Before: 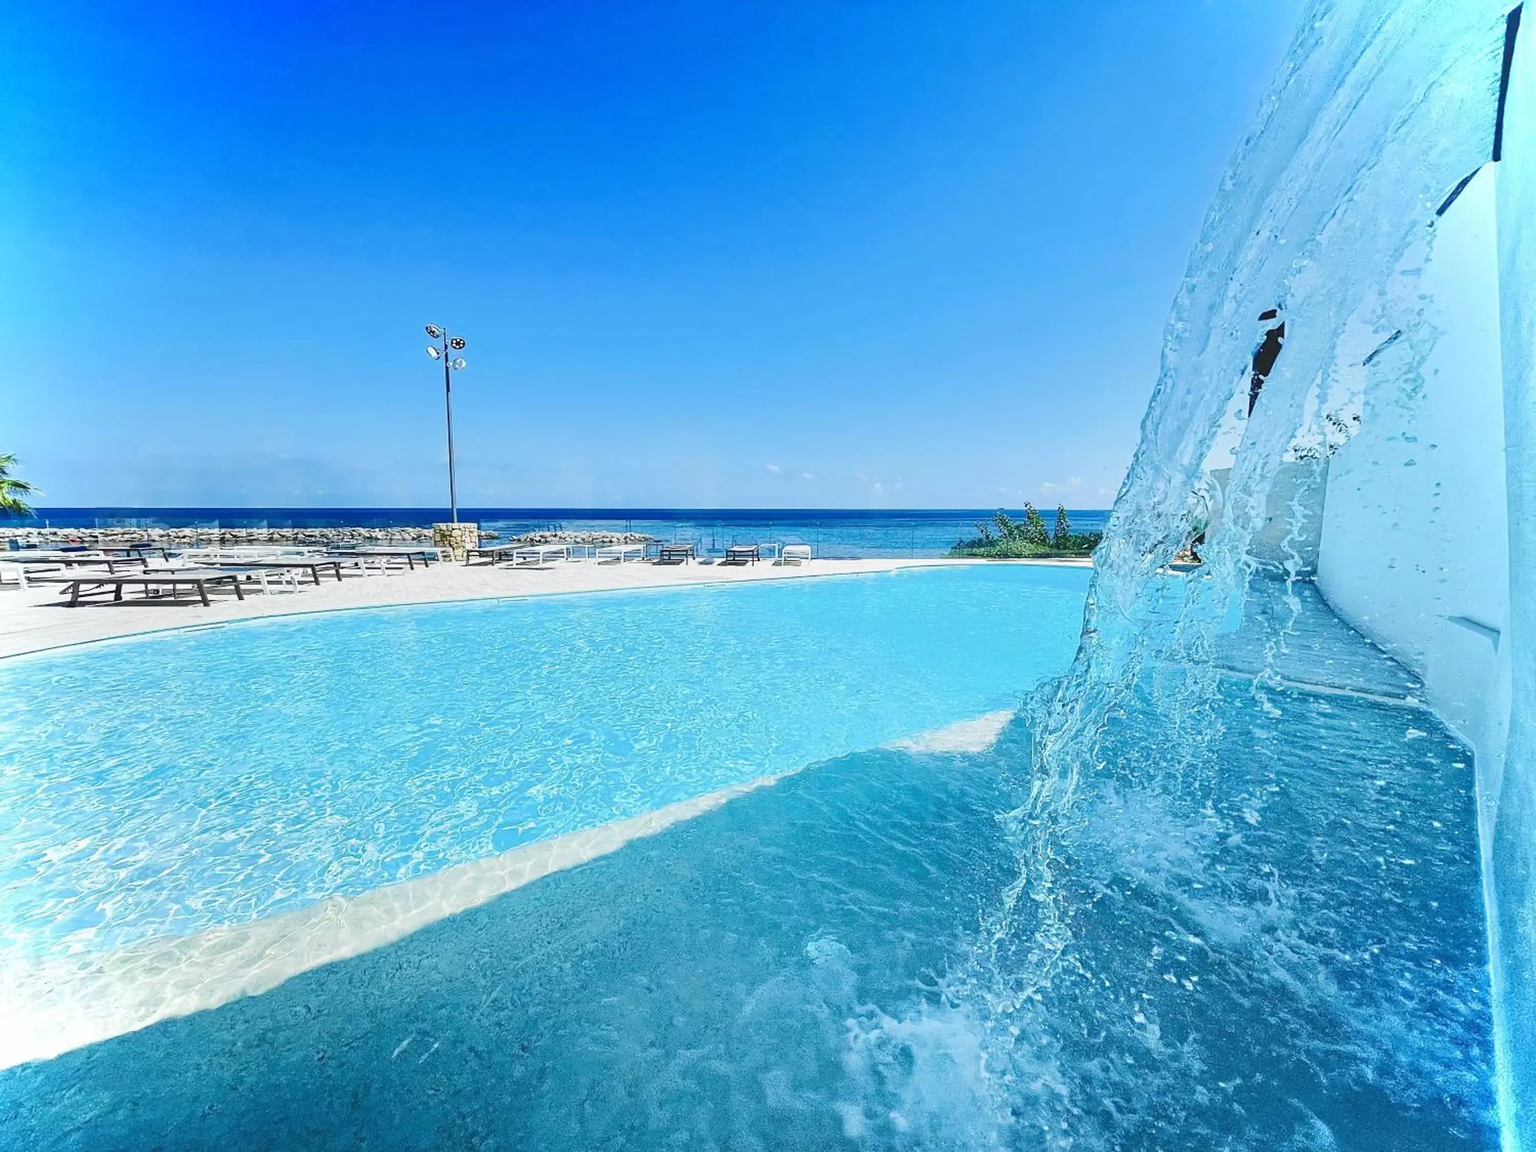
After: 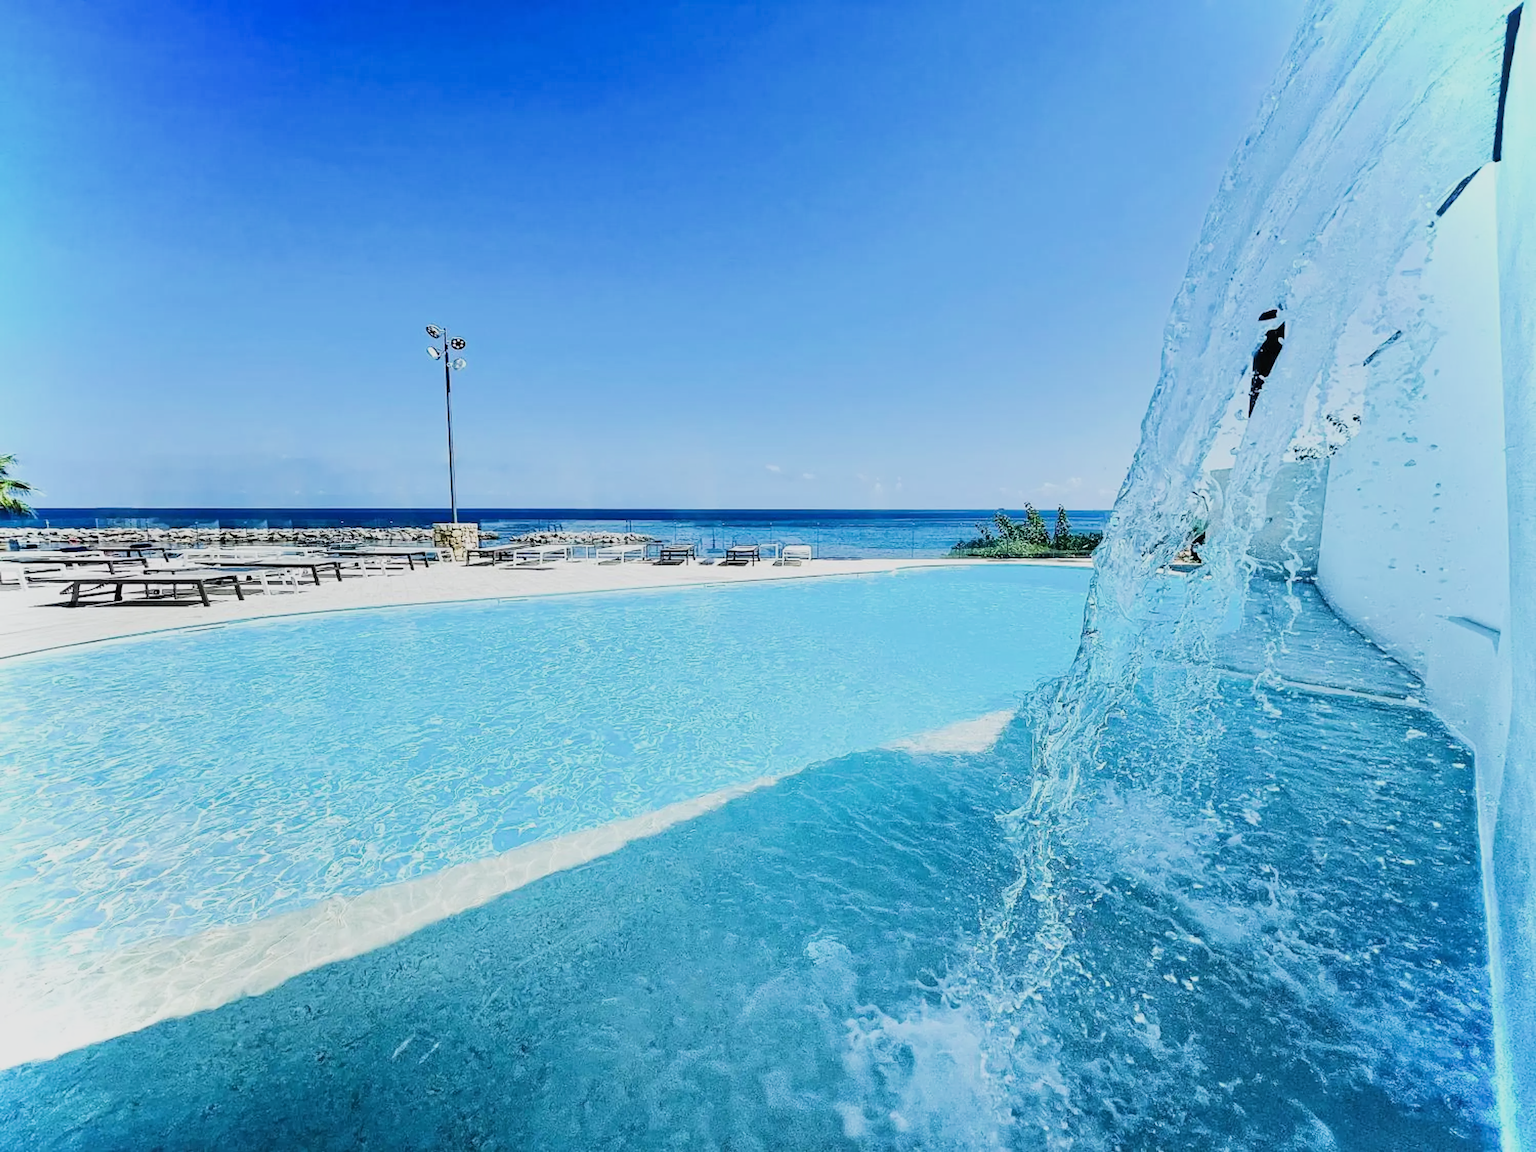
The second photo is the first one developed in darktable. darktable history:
local contrast: mode bilateral grid, contrast 14, coarseness 36, detail 103%, midtone range 0.2
filmic rgb: black relative exposure -5.06 EV, white relative exposure 3.97 EV, hardness 2.89, contrast 1.298, highlights saturation mix -29.02%
